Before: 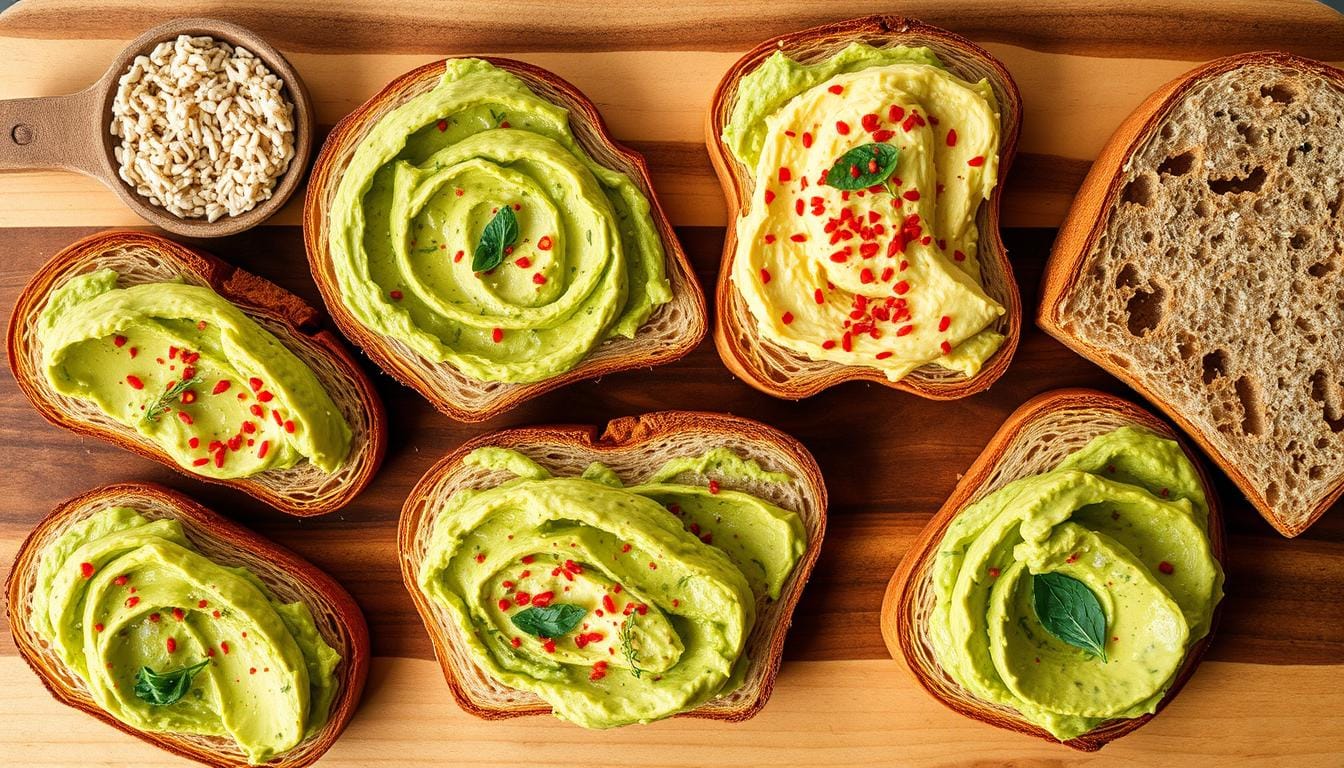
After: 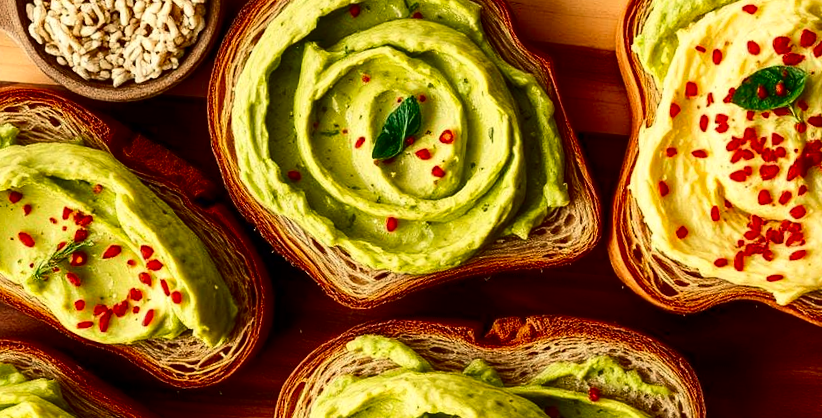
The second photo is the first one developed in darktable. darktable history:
crop and rotate: angle -4.99°, left 2.122%, top 6.945%, right 27.566%, bottom 30.519%
white balance: red 1.029, blue 0.92
contrast brightness saturation: contrast 0.19, brightness -0.24, saturation 0.11
